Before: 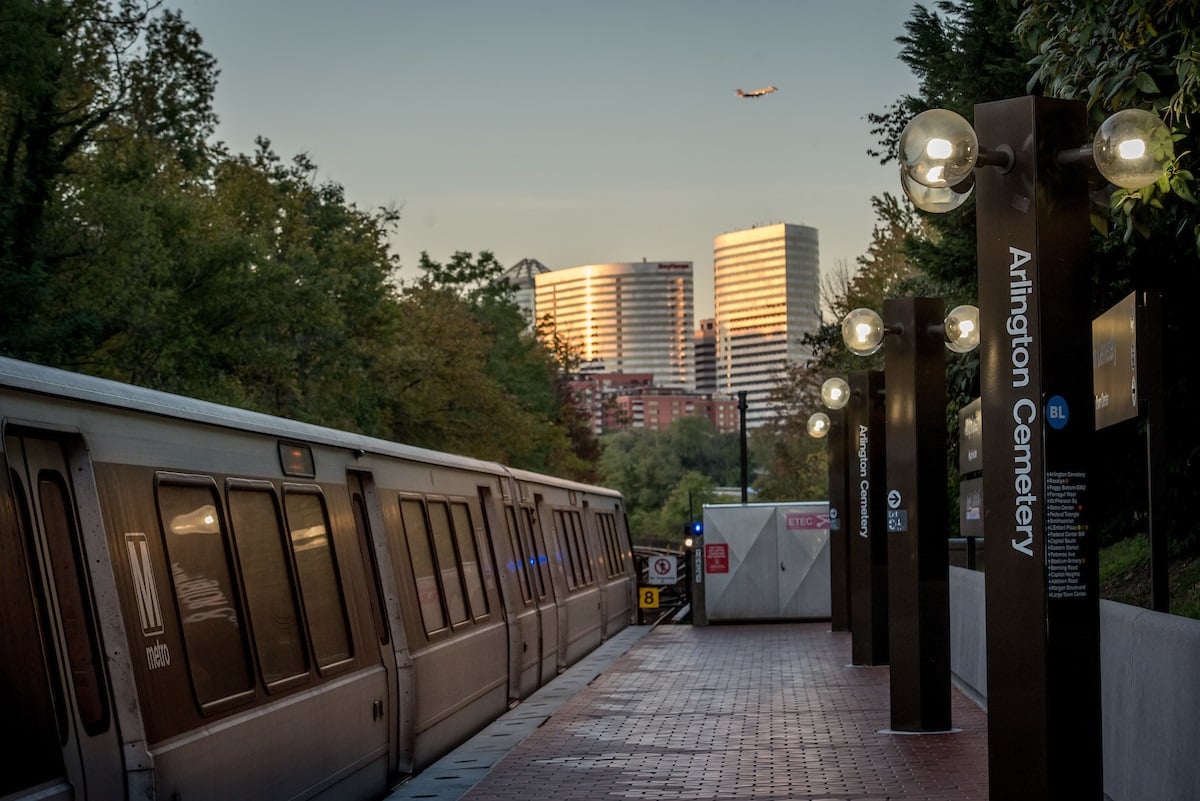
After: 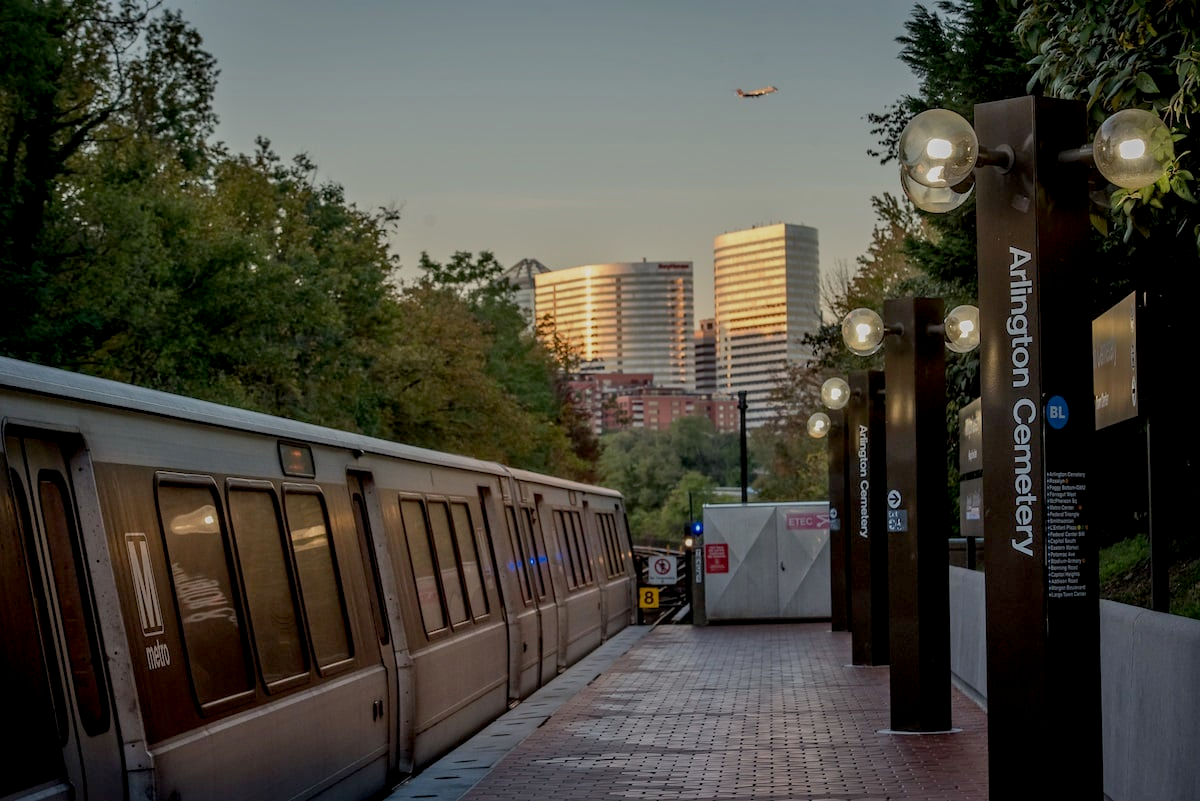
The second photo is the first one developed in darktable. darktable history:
exposure: black level correction 0.004, exposure 0.014 EV, compensate highlight preservation false
tone equalizer: -8 EV 0.25 EV, -7 EV 0.417 EV, -6 EV 0.417 EV, -5 EV 0.25 EV, -3 EV -0.25 EV, -2 EV -0.417 EV, -1 EV -0.417 EV, +0 EV -0.25 EV, edges refinement/feathering 500, mask exposure compensation -1.57 EV, preserve details guided filter
